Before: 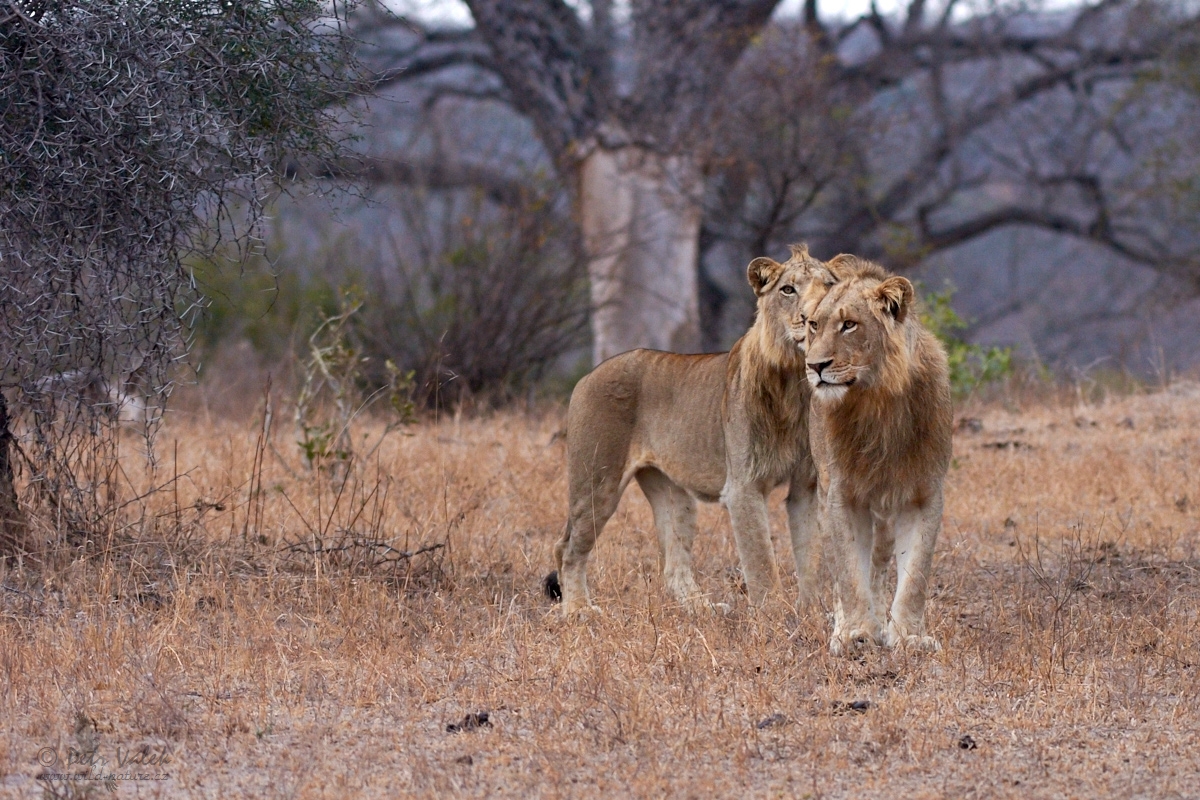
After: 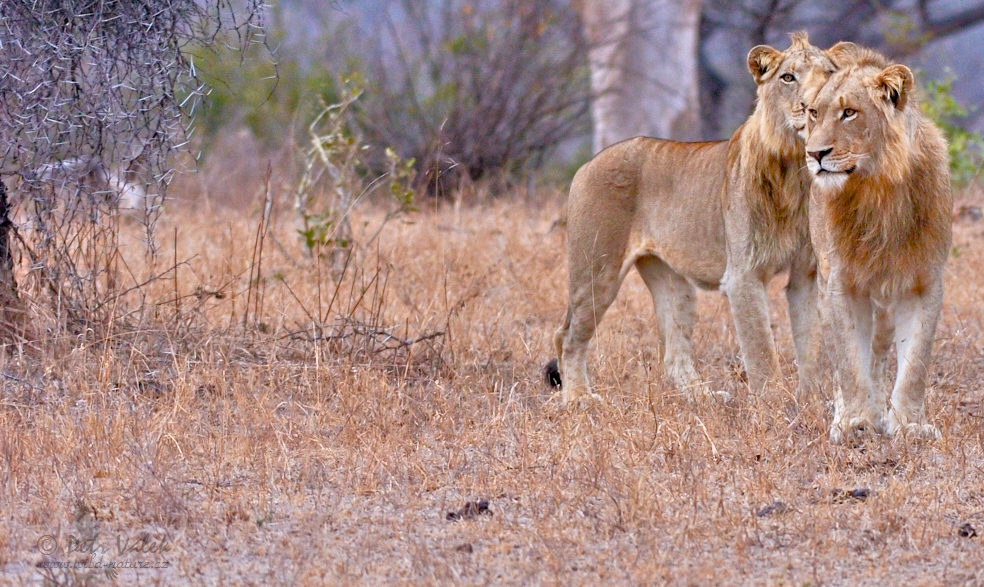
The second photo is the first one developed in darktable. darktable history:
white balance: red 0.984, blue 1.059
color balance rgb: perceptual saturation grading › global saturation 20%, perceptual saturation grading › highlights -25%, perceptual saturation grading › shadows 25%
tone equalizer: -7 EV 0.15 EV, -6 EV 0.6 EV, -5 EV 1.15 EV, -4 EV 1.33 EV, -3 EV 1.15 EV, -2 EV 0.6 EV, -1 EV 0.15 EV, mask exposure compensation -0.5 EV
crop: top 26.531%, right 17.959%
